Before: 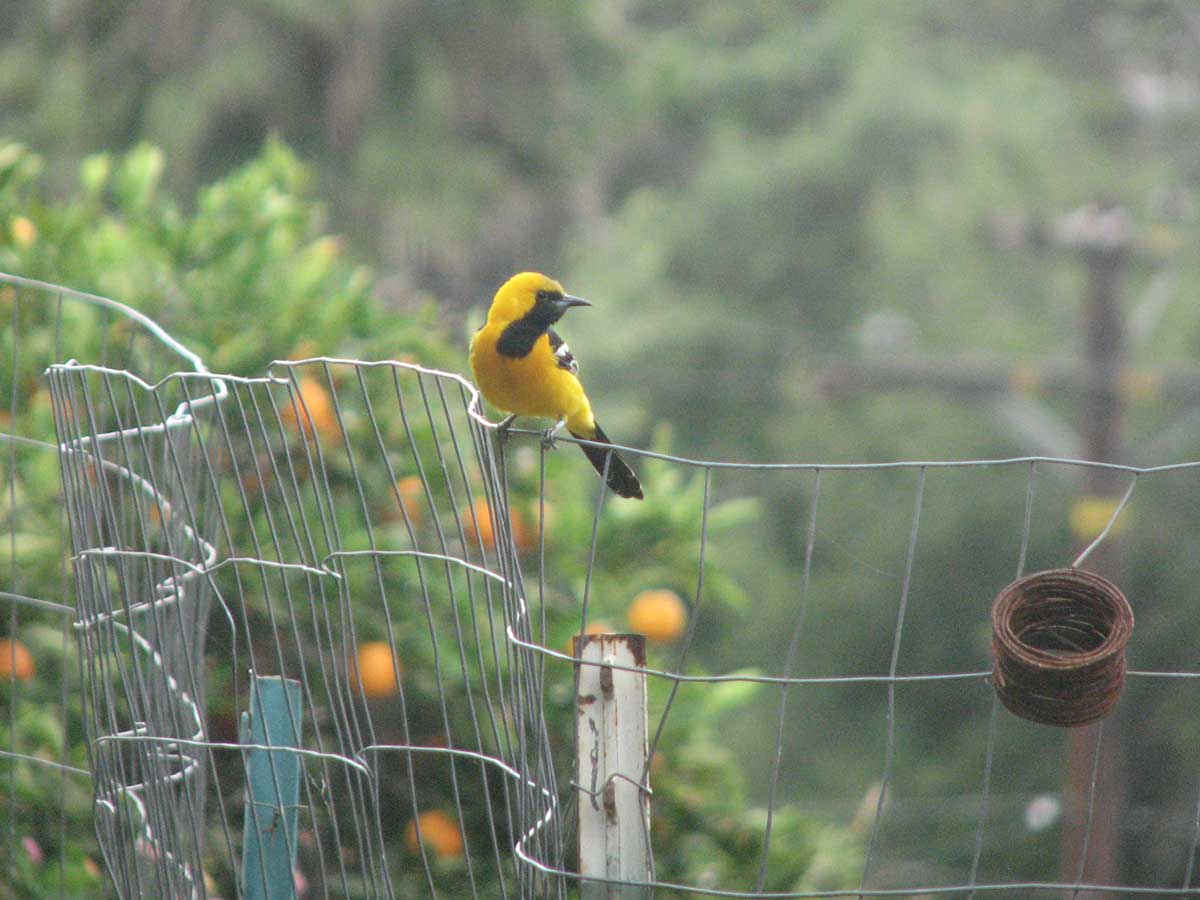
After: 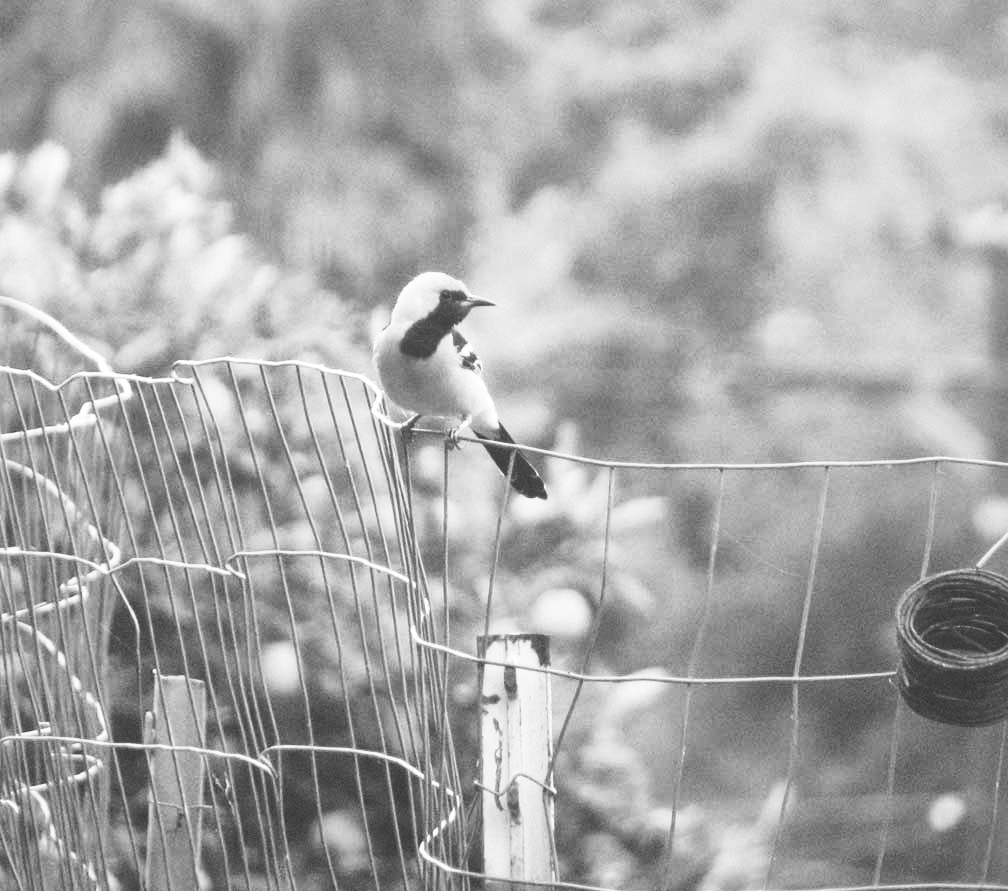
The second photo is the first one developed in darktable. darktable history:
contrast brightness saturation: contrast 0.53, brightness 0.47, saturation -1
shadows and highlights: on, module defaults
crop: left 8.026%, right 7.374%
exposure: compensate highlight preservation false
